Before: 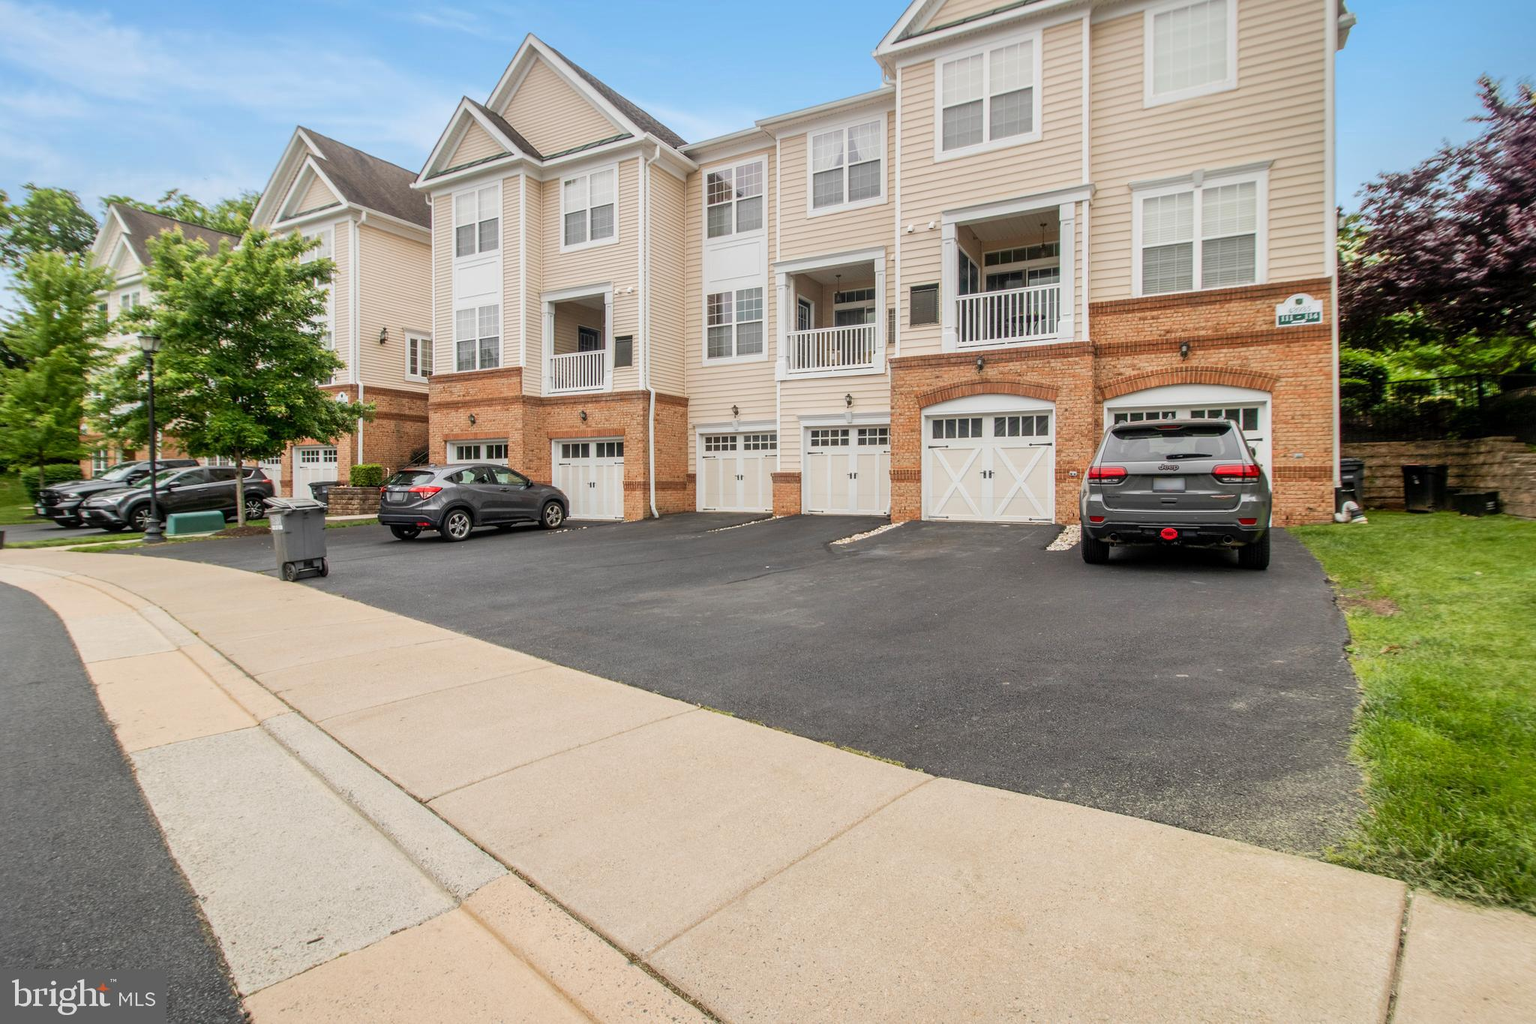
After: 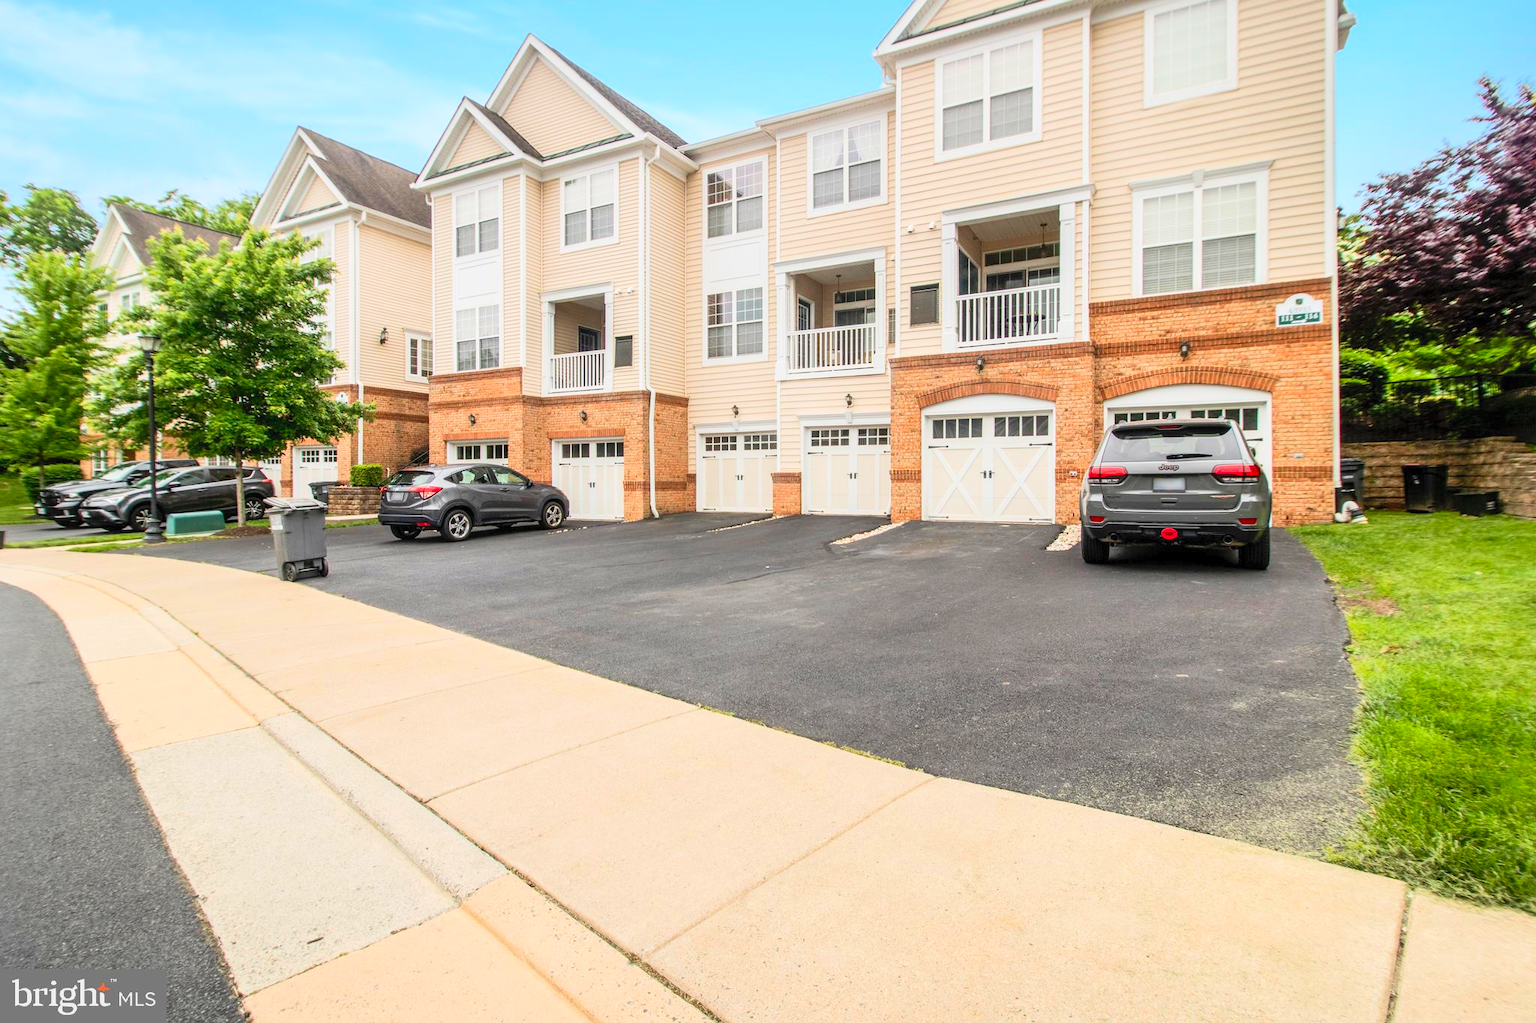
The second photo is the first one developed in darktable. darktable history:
contrast brightness saturation: contrast 0.239, brightness 0.242, saturation 0.376
